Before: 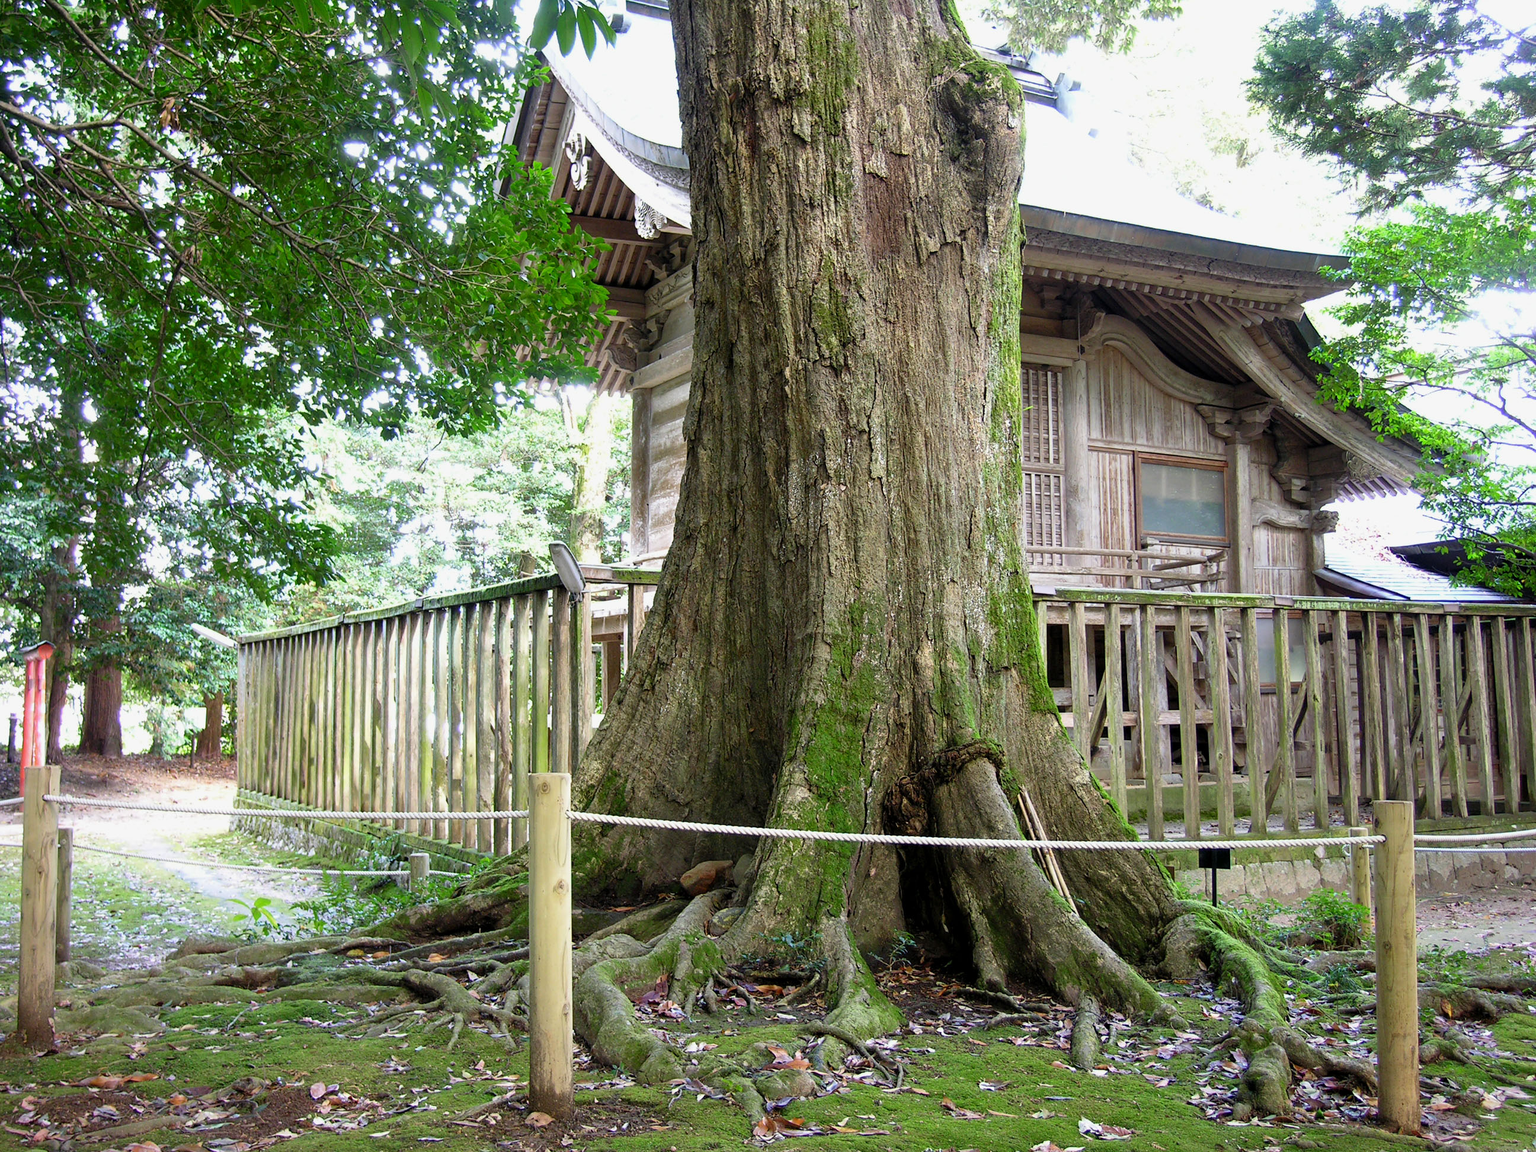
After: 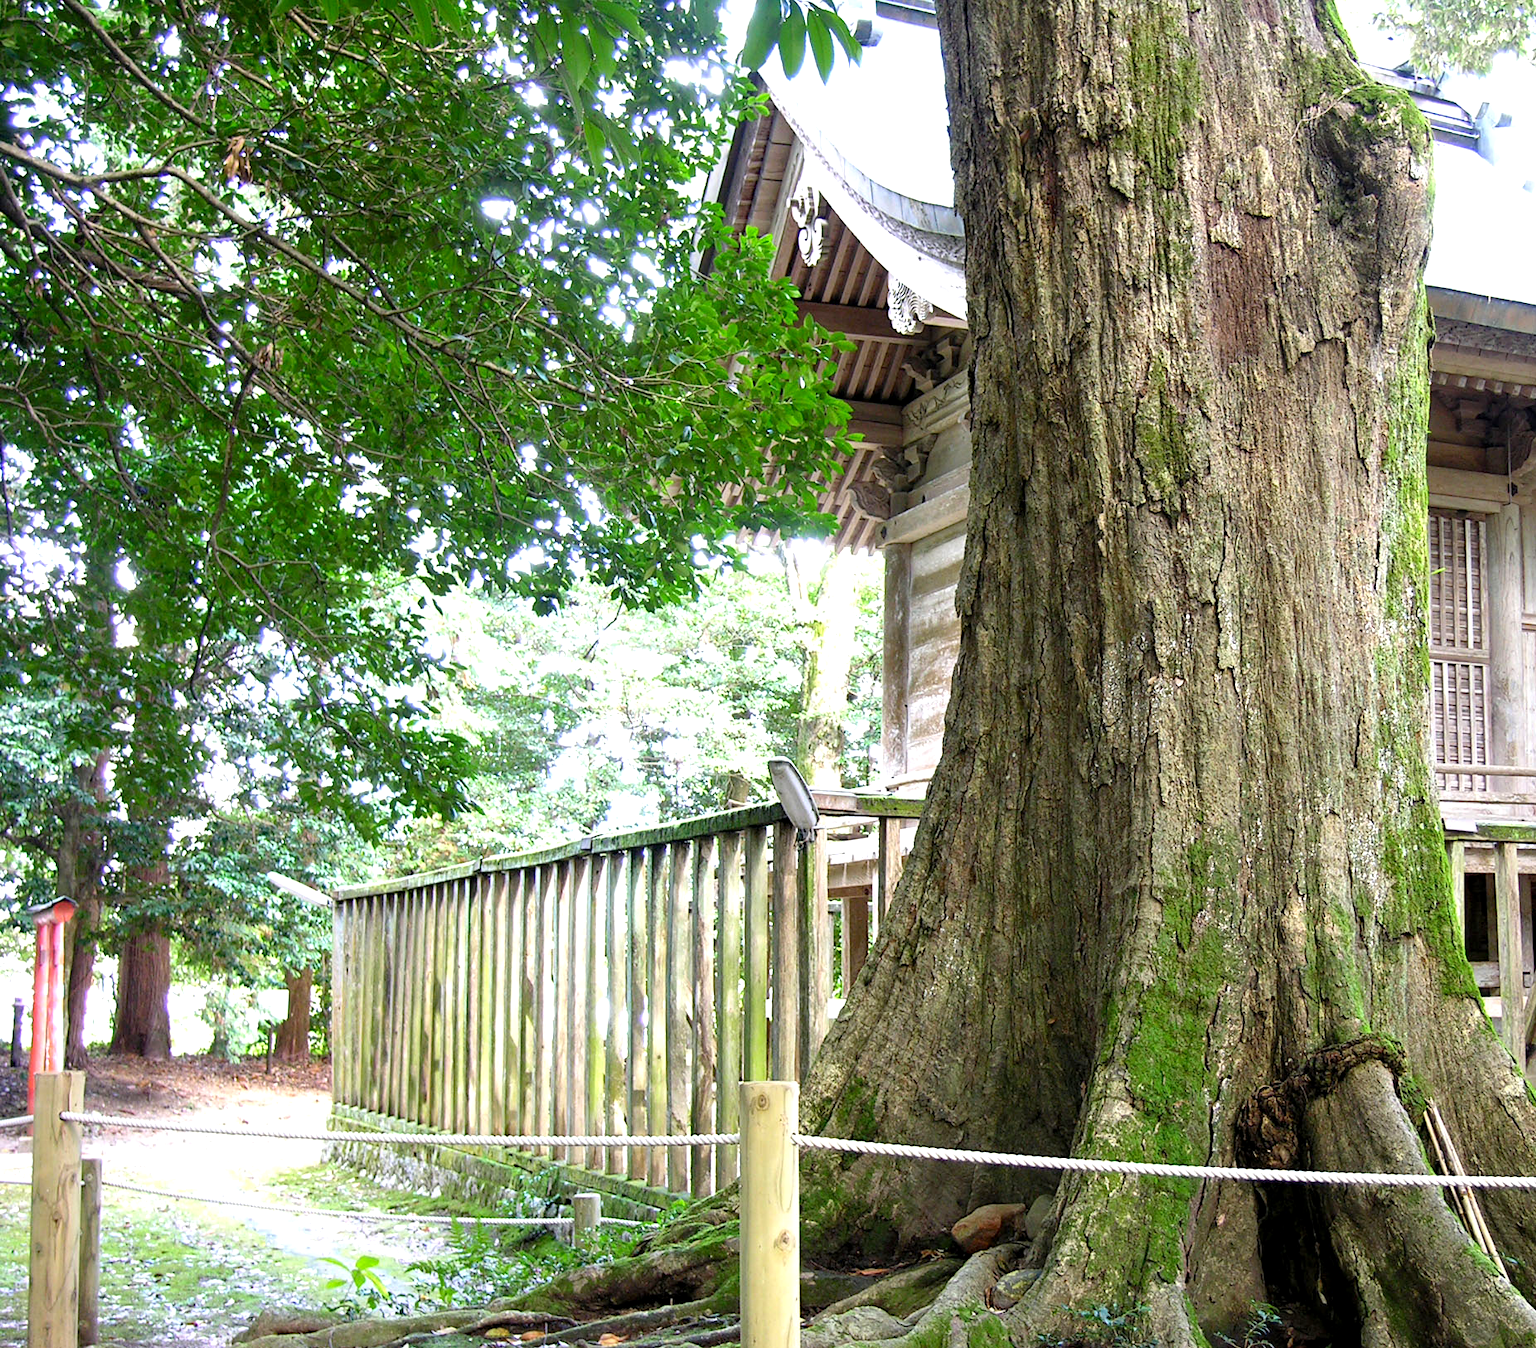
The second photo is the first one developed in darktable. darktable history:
crop: right 28.503%, bottom 16.3%
exposure: black level correction 0.001, exposure 0.499 EV, compensate highlight preservation false
haze removal: strength 0.125, distance 0.255, compatibility mode true, adaptive false
